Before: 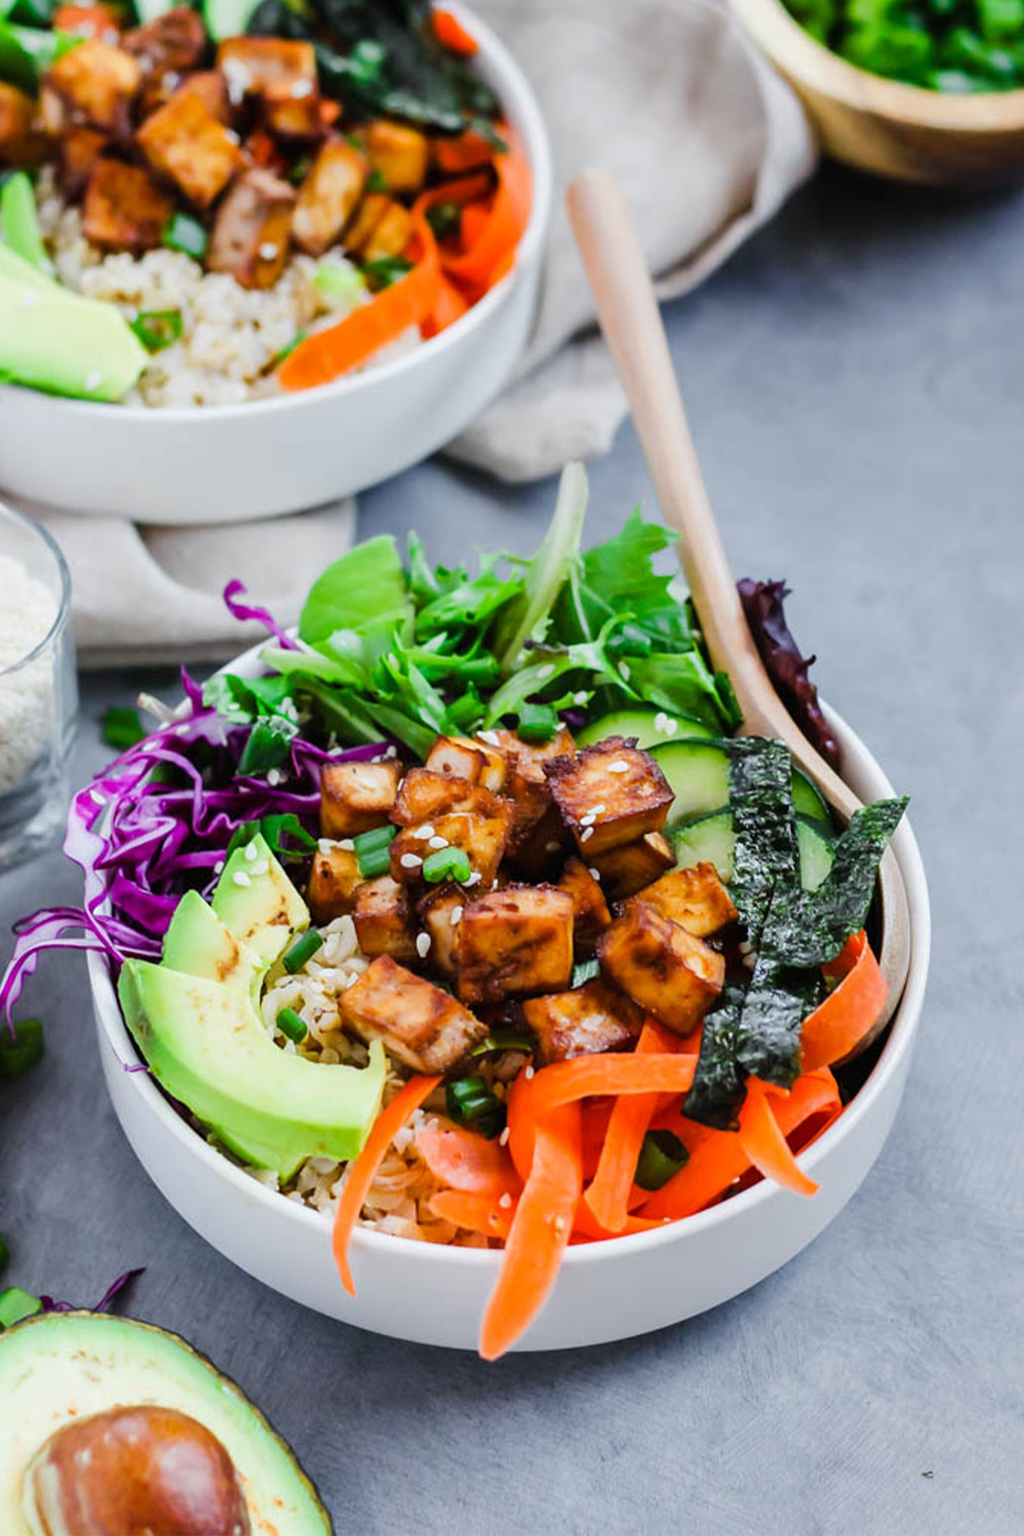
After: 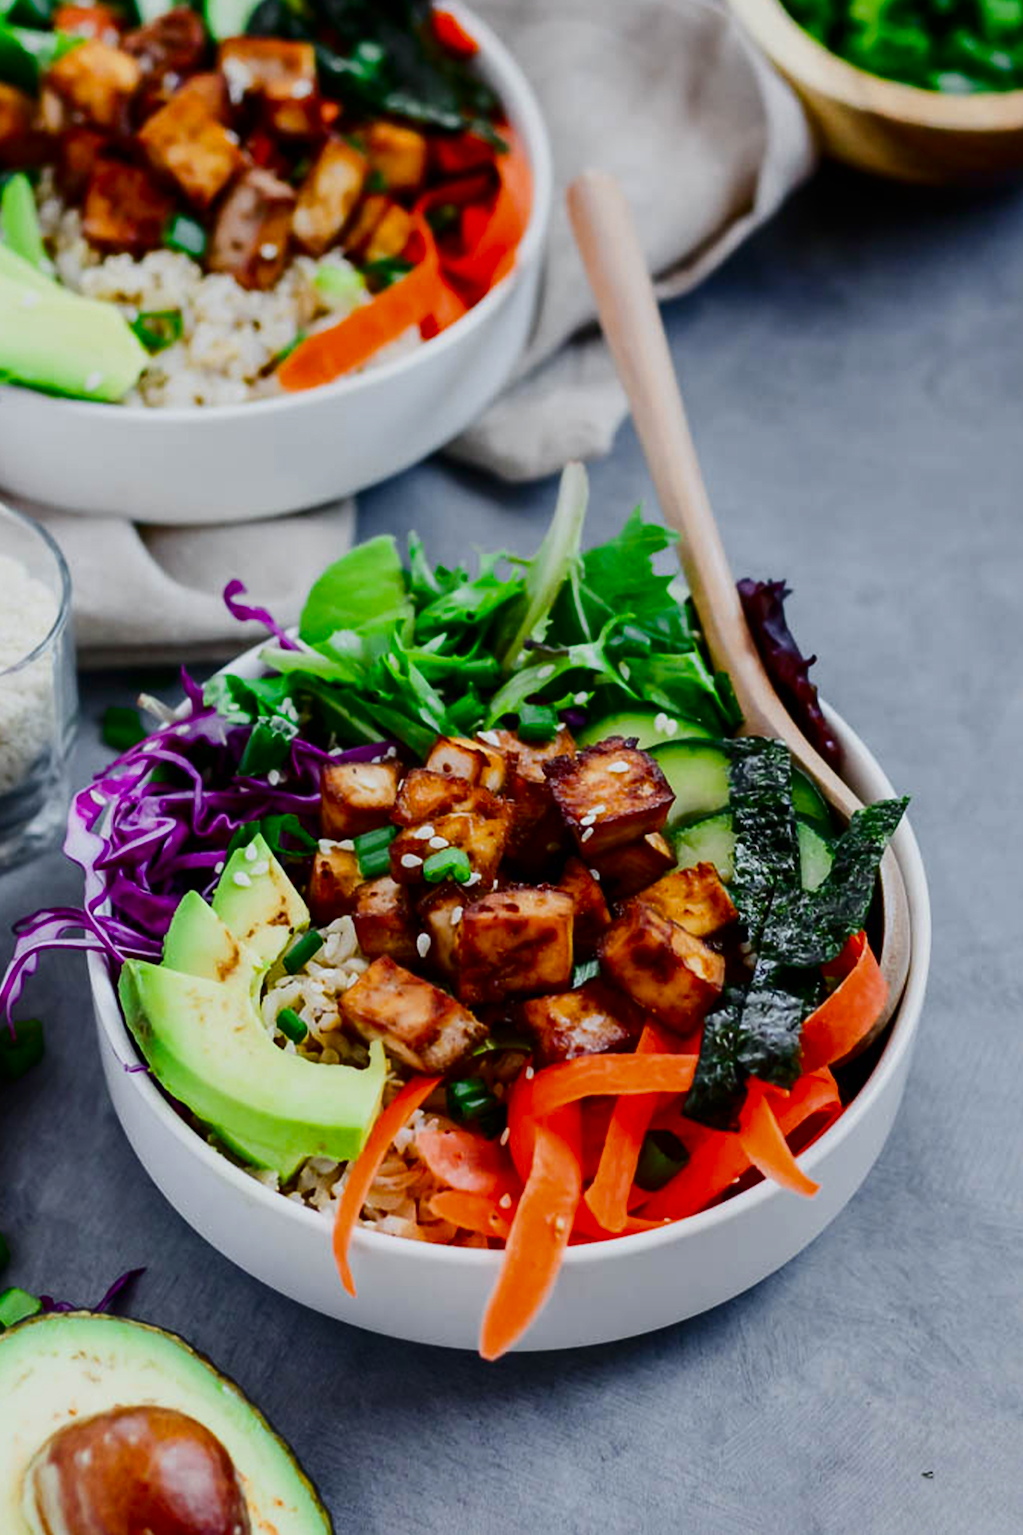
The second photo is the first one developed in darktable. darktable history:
contrast brightness saturation: contrast 0.207, brightness -0.106, saturation 0.207
exposure: exposure -0.453 EV, compensate highlight preservation false
